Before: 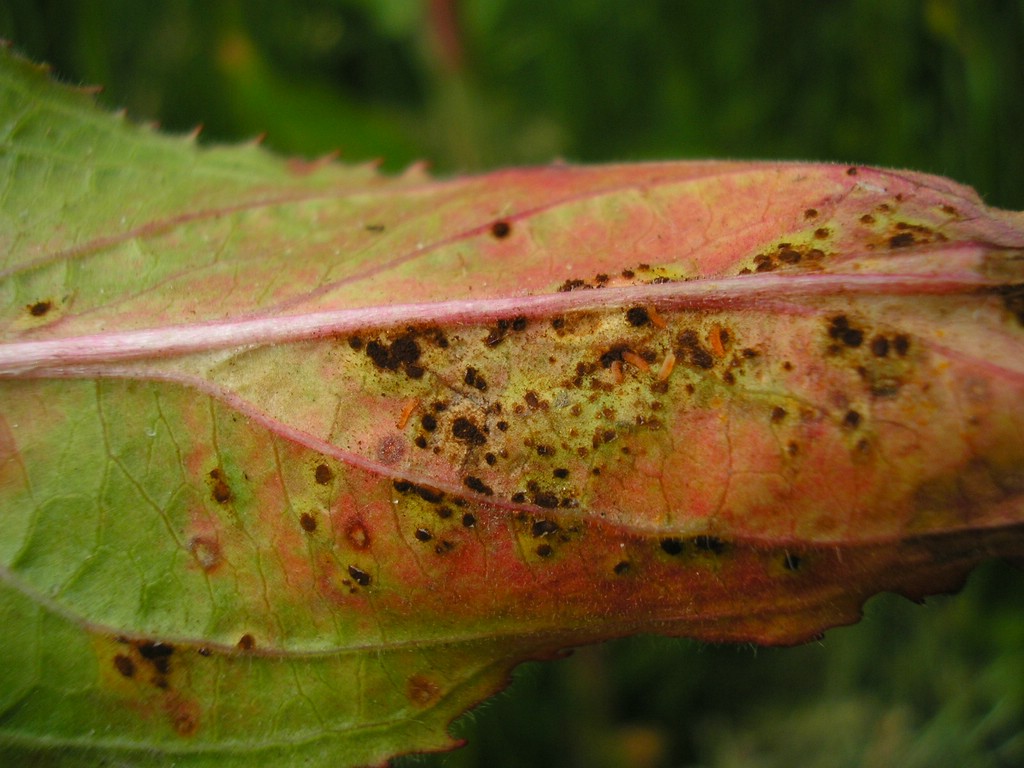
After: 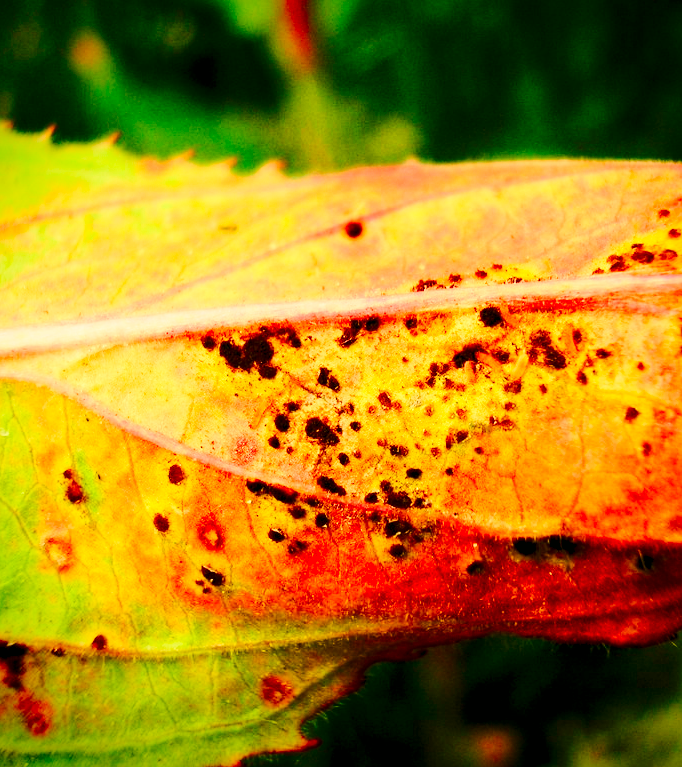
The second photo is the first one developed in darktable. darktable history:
white balance: red 1.123, blue 0.83
contrast brightness saturation: contrast 0.2, brightness 0.16, saturation 0.22
crop and rotate: left 14.436%, right 18.898%
base curve: curves: ch0 [(0, 0) (0.028, 0.03) (0.121, 0.232) (0.46, 0.748) (0.859, 0.968) (1, 1)], preserve colors none
local contrast: mode bilateral grid, contrast 20, coarseness 50, detail 120%, midtone range 0.2
tone curve: curves: ch0 [(0, 0) (0.114, 0.083) (0.291, 0.3) (0.447, 0.535) (0.602, 0.712) (0.772, 0.864) (0.999, 0.978)]; ch1 [(0, 0) (0.389, 0.352) (0.458, 0.433) (0.486, 0.474) (0.509, 0.505) (0.535, 0.541) (0.555, 0.557) (0.677, 0.724) (1, 1)]; ch2 [(0, 0) (0.369, 0.388) (0.449, 0.431) (0.501, 0.5) (0.528, 0.552) (0.561, 0.596) (0.697, 0.721) (1, 1)], color space Lab, independent channels, preserve colors none
exposure: black level correction 0.009, compensate highlight preservation false
vignetting: fall-off start 88.53%, fall-off radius 44.2%, saturation 0.376, width/height ratio 1.161
